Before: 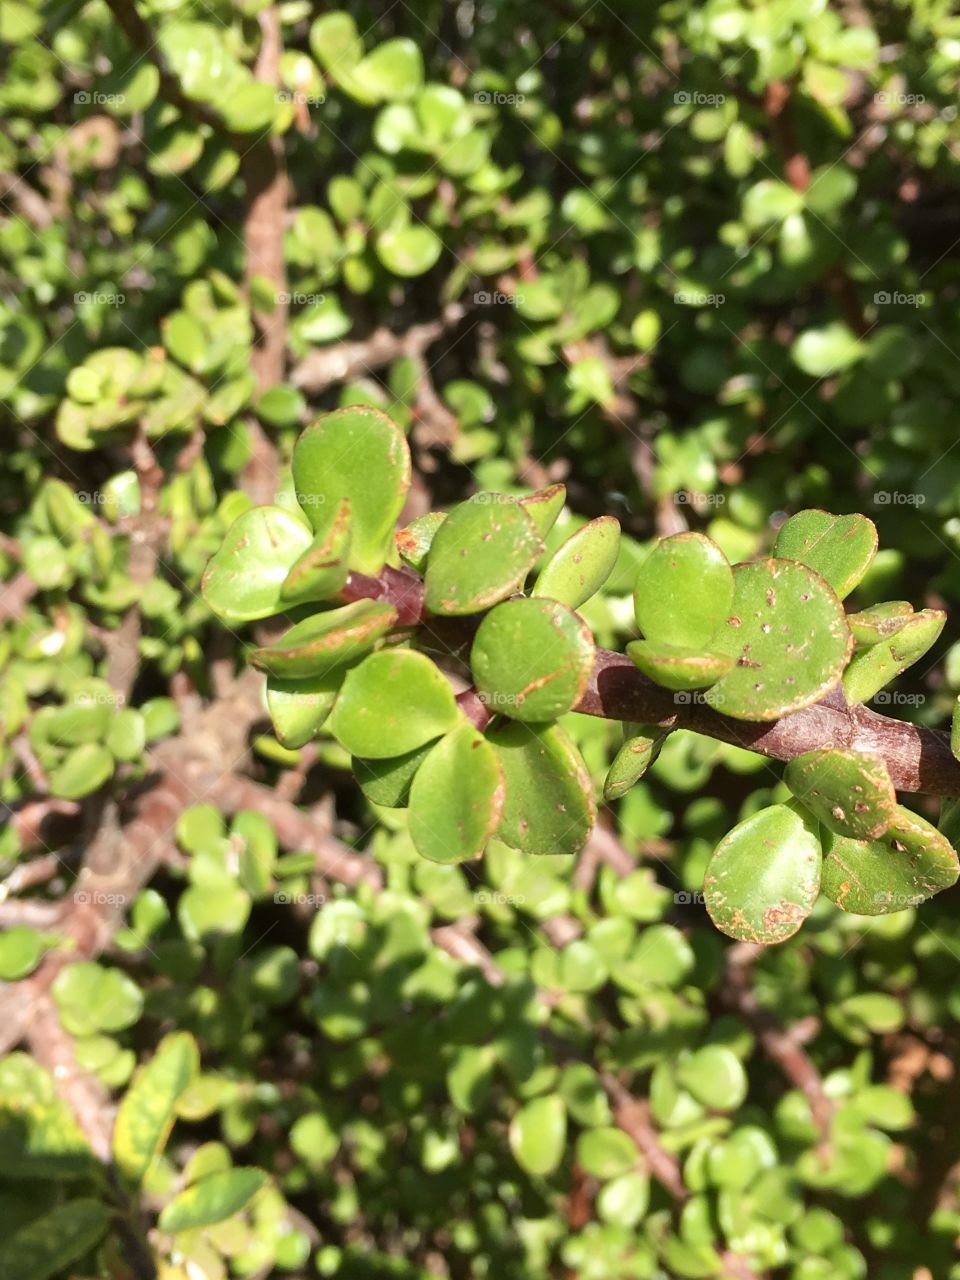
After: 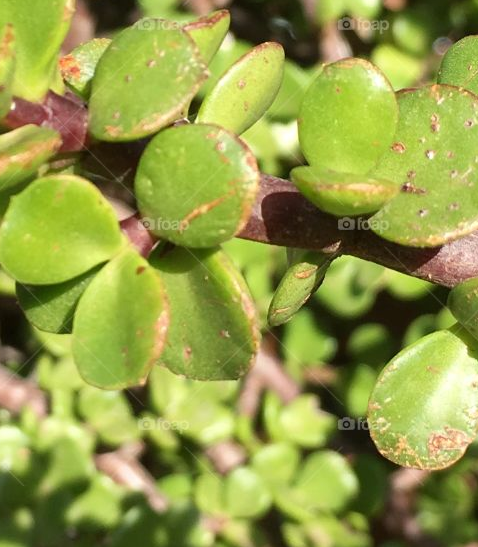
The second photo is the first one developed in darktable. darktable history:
crop: left 35.024%, top 37.106%, right 15.113%, bottom 20.096%
